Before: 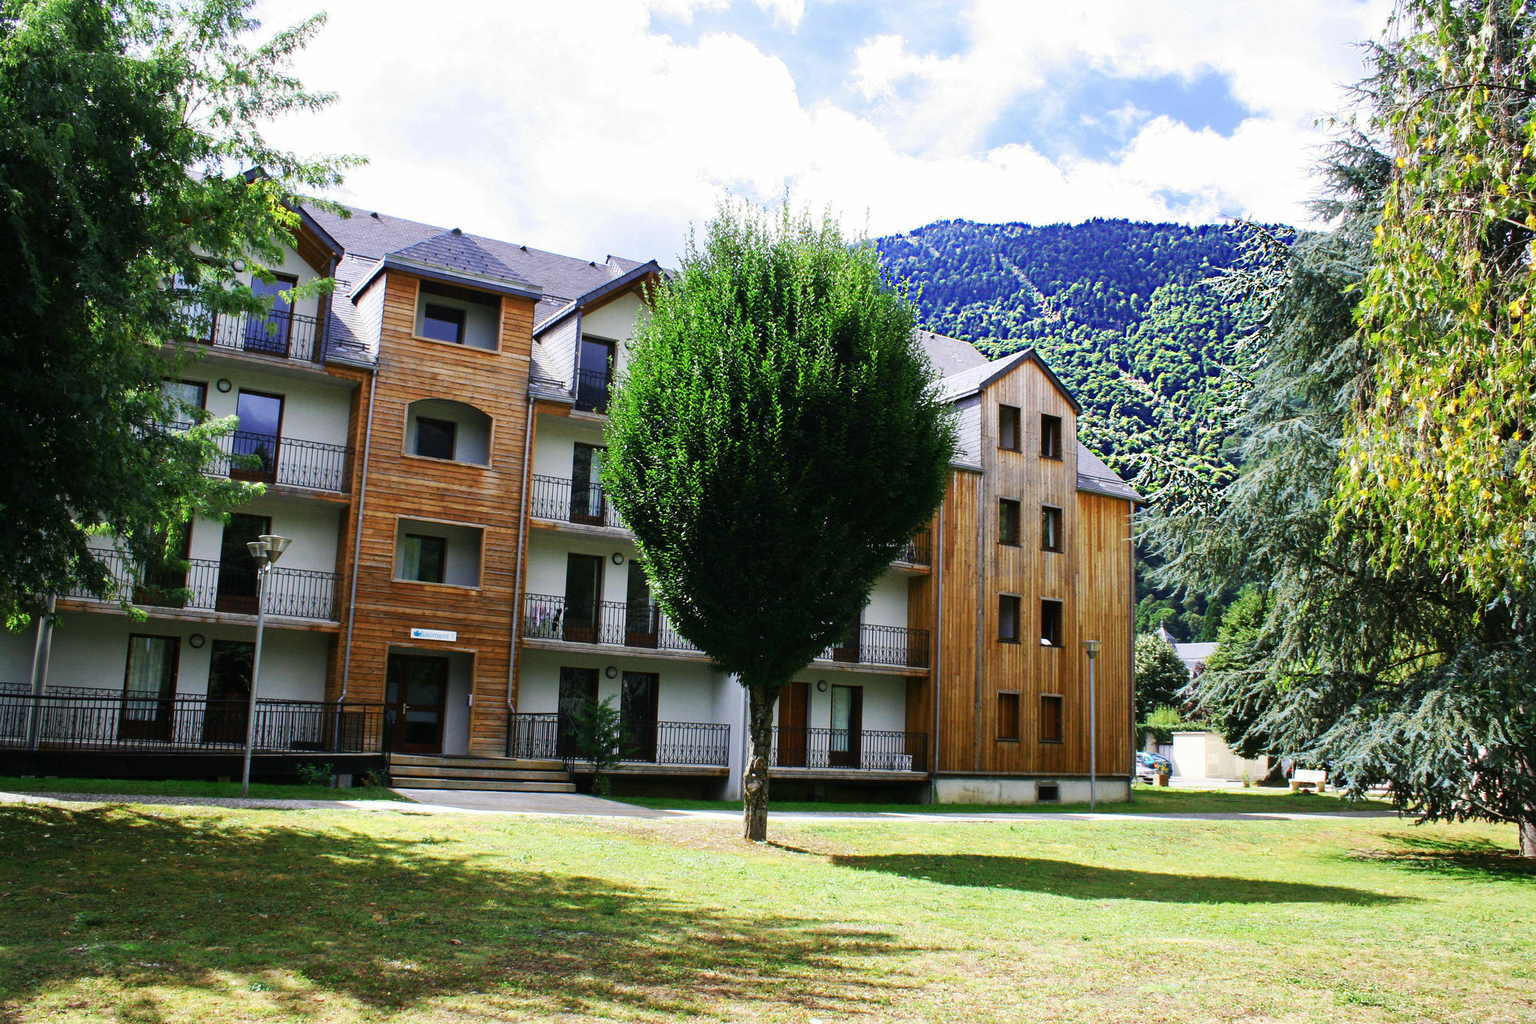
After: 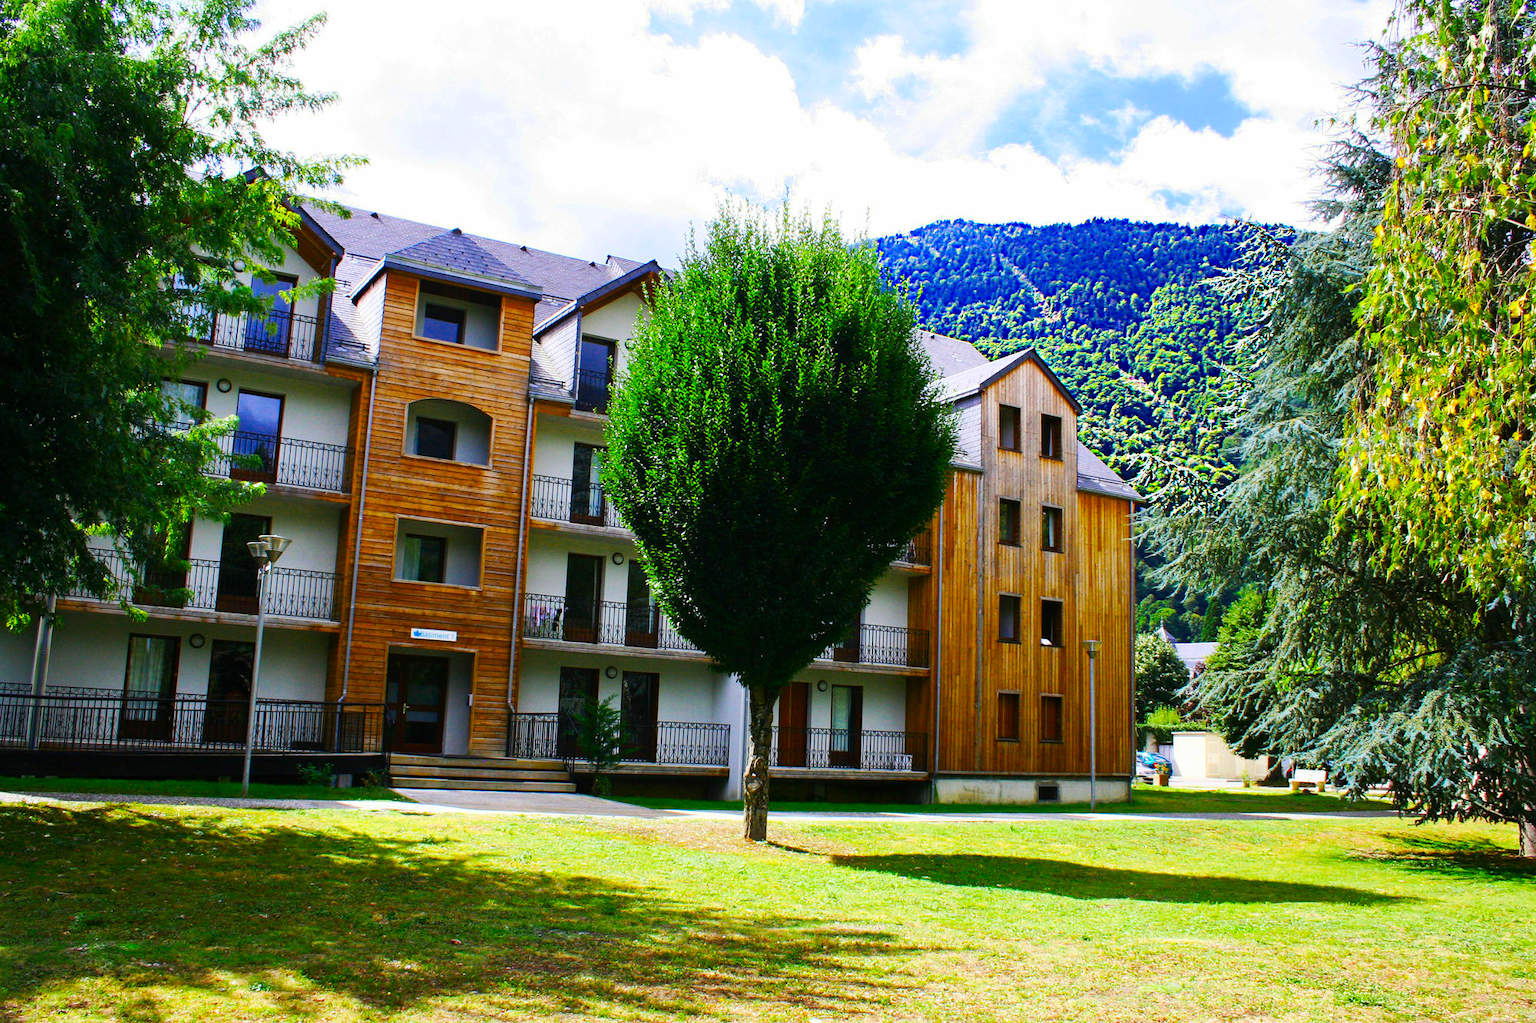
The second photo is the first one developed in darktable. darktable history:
contrast brightness saturation: contrast 0.085, saturation 0.201
color balance rgb: perceptual saturation grading › global saturation 30.596%, global vibrance 14.211%
